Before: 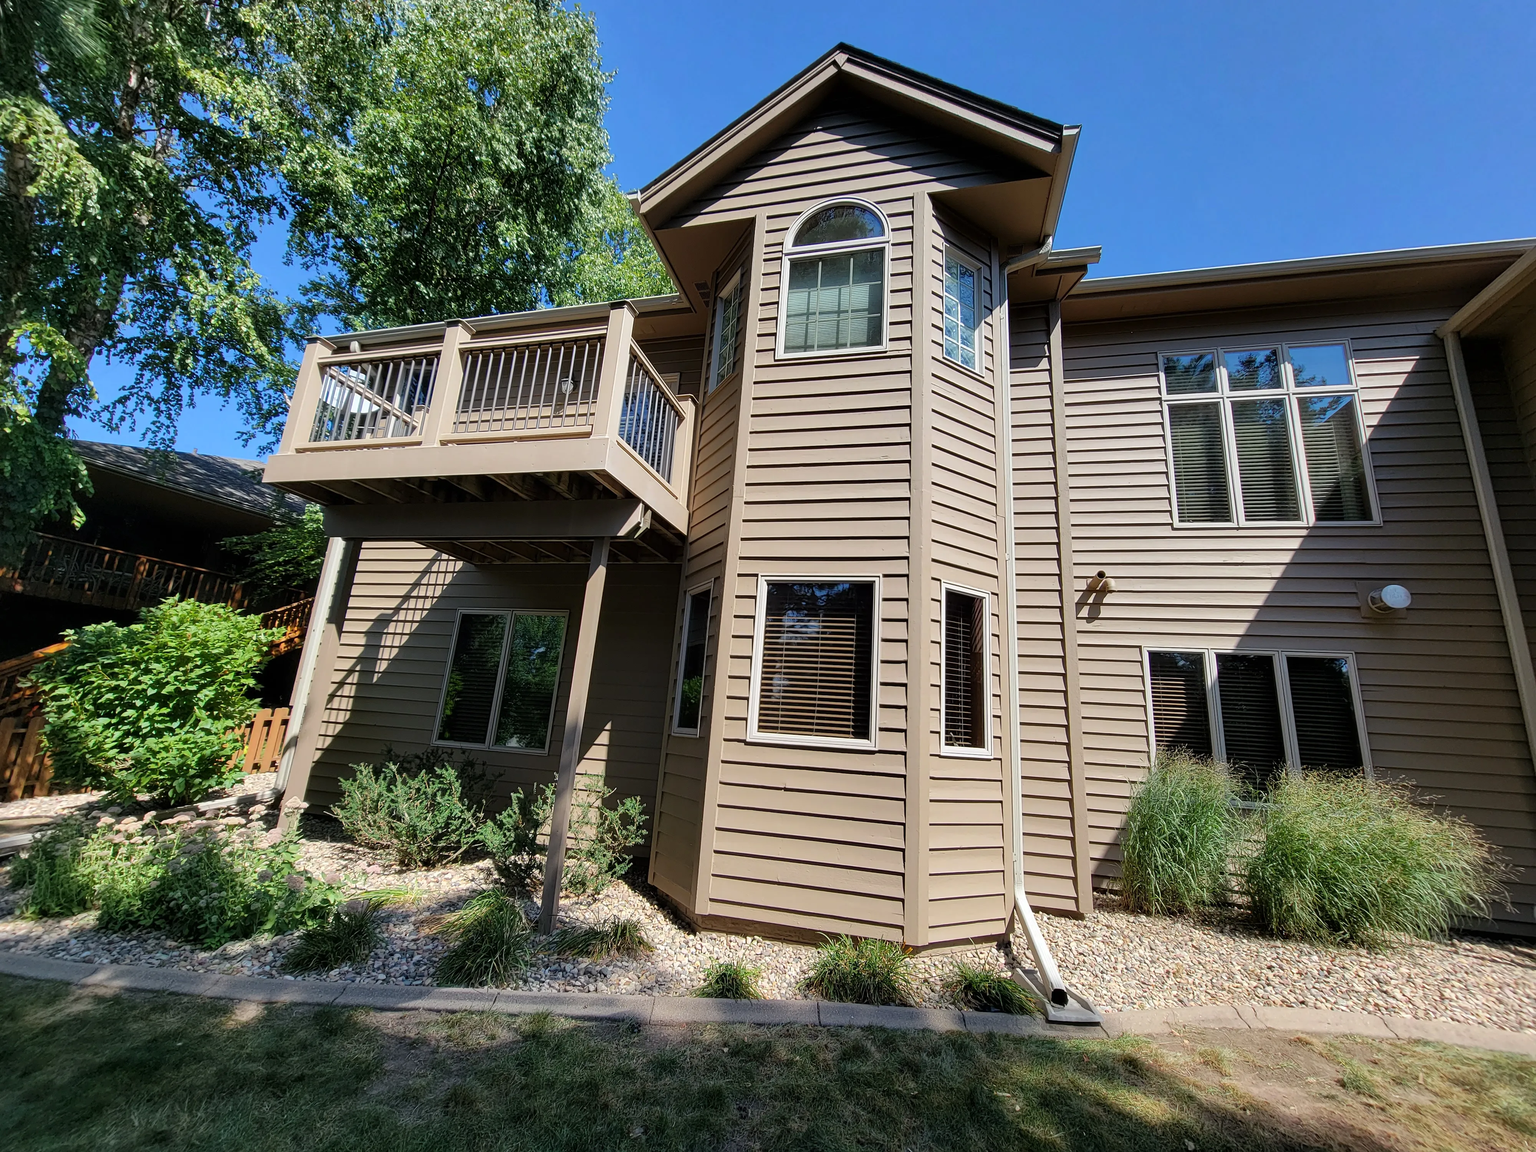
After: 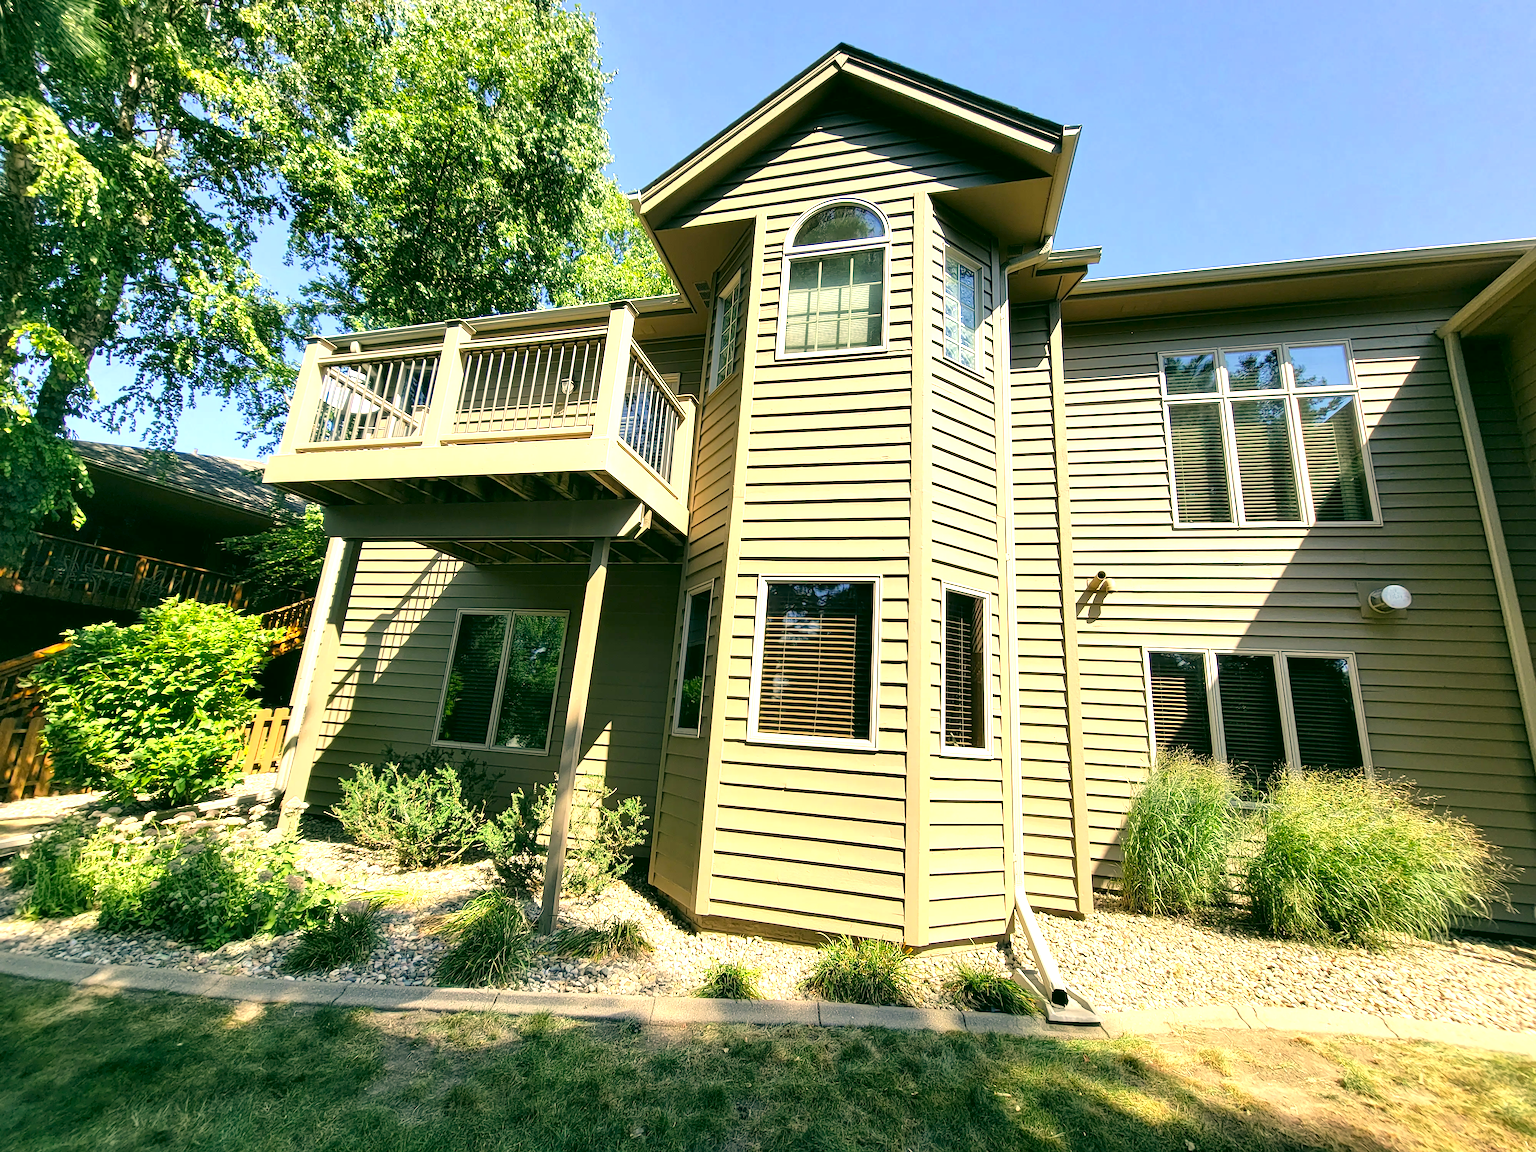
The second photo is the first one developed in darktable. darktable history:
exposure: black level correction 0, exposure 1.2 EV, compensate highlight preservation false
color correction: highlights a* 5.2, highlights b* 24.95, shadows a* -15.89, shadows b* 4.05
